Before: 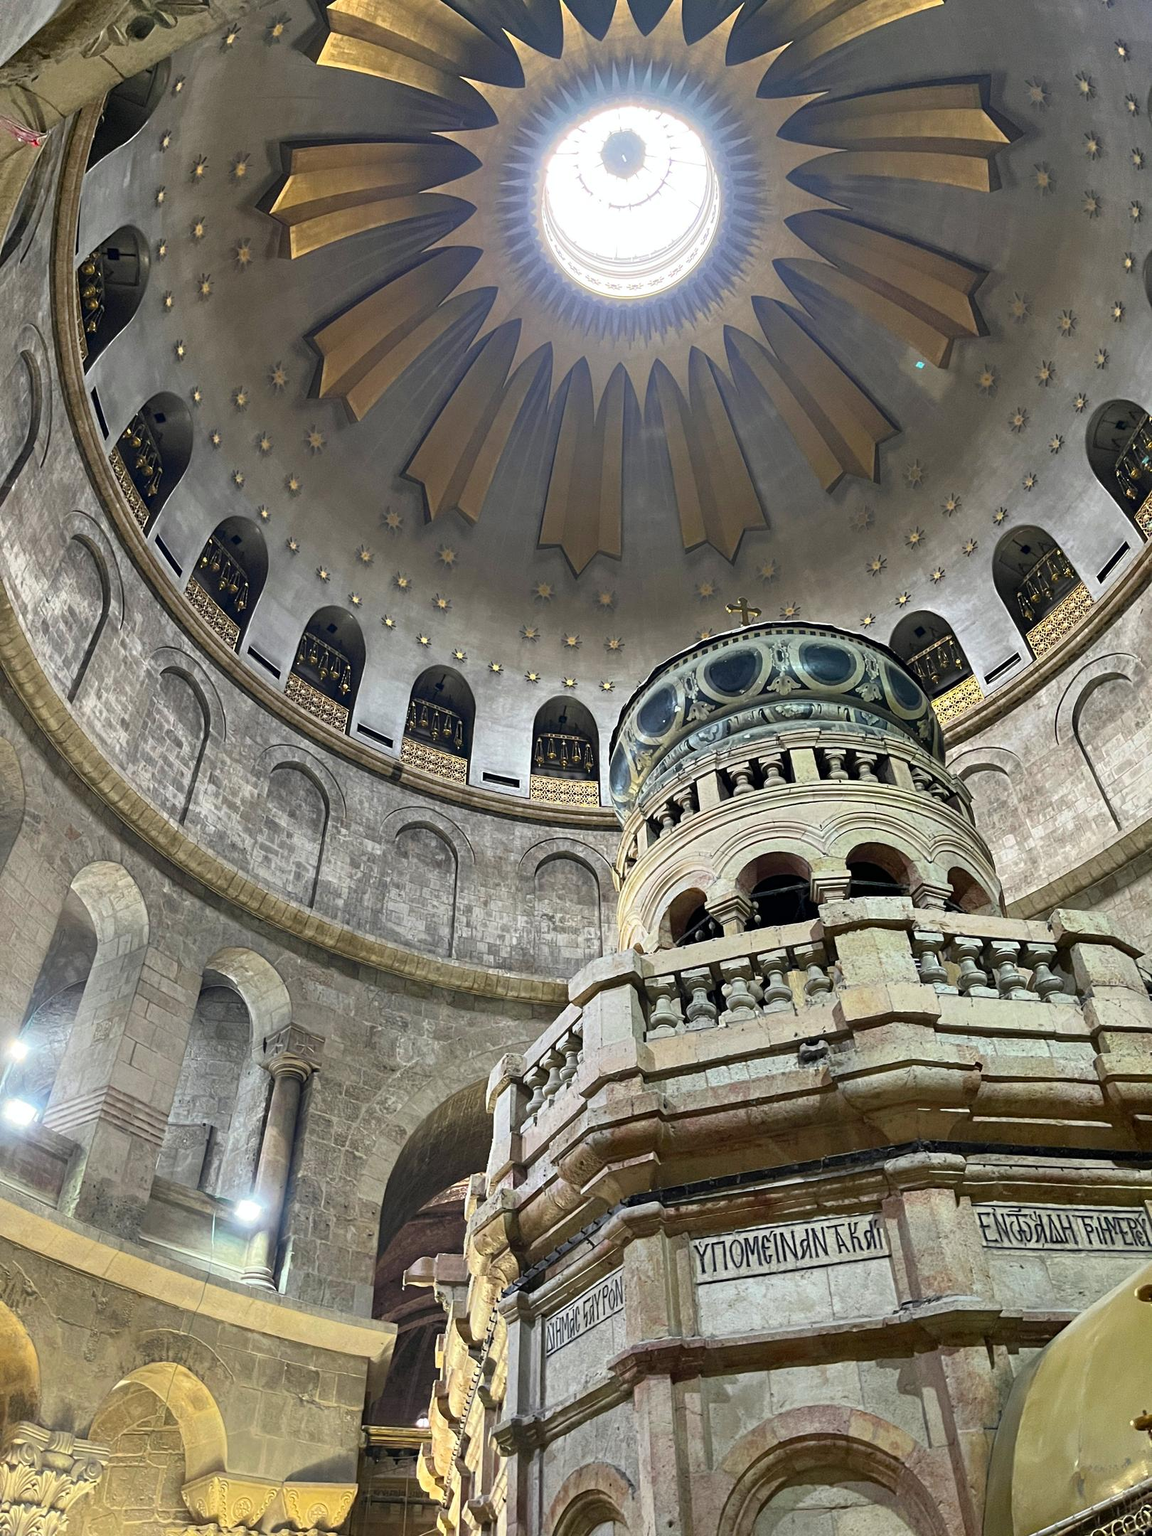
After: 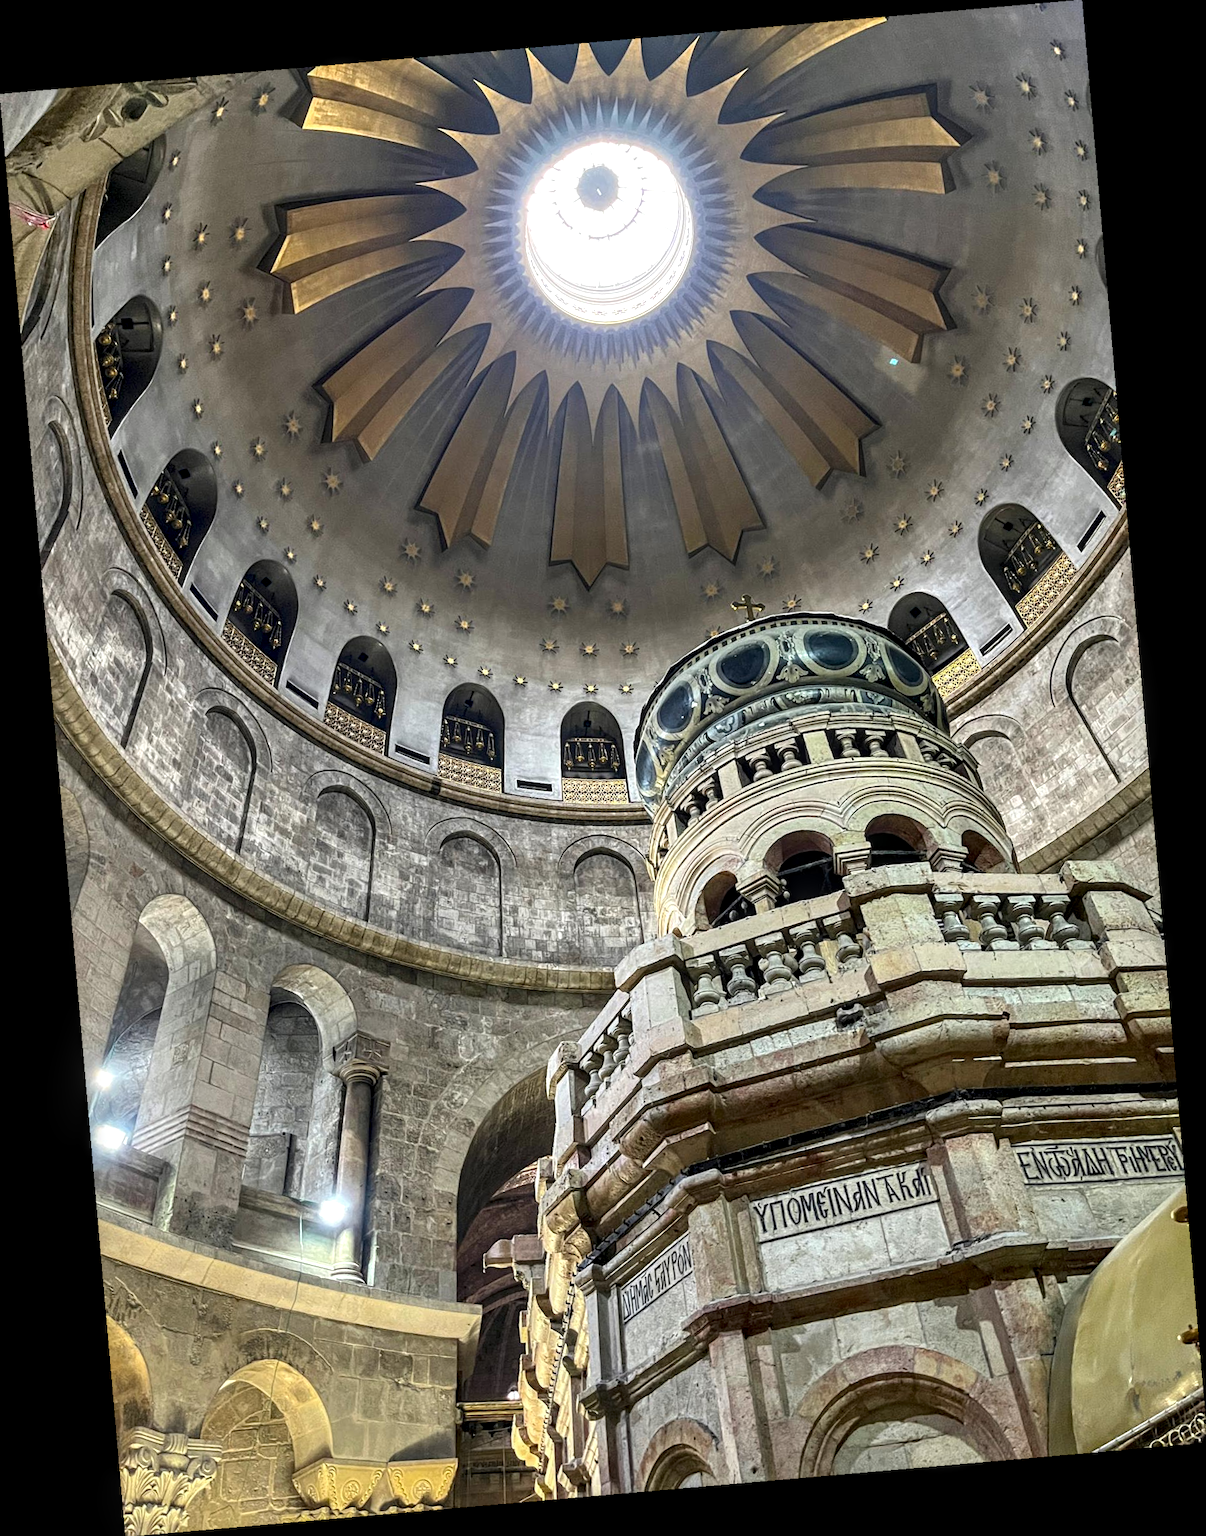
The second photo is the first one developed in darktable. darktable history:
rotate and perspective: rotation -4.98°, automatic cropping off
contrast brightness saturation: contrast 0.05
local contrast: detail 150%
